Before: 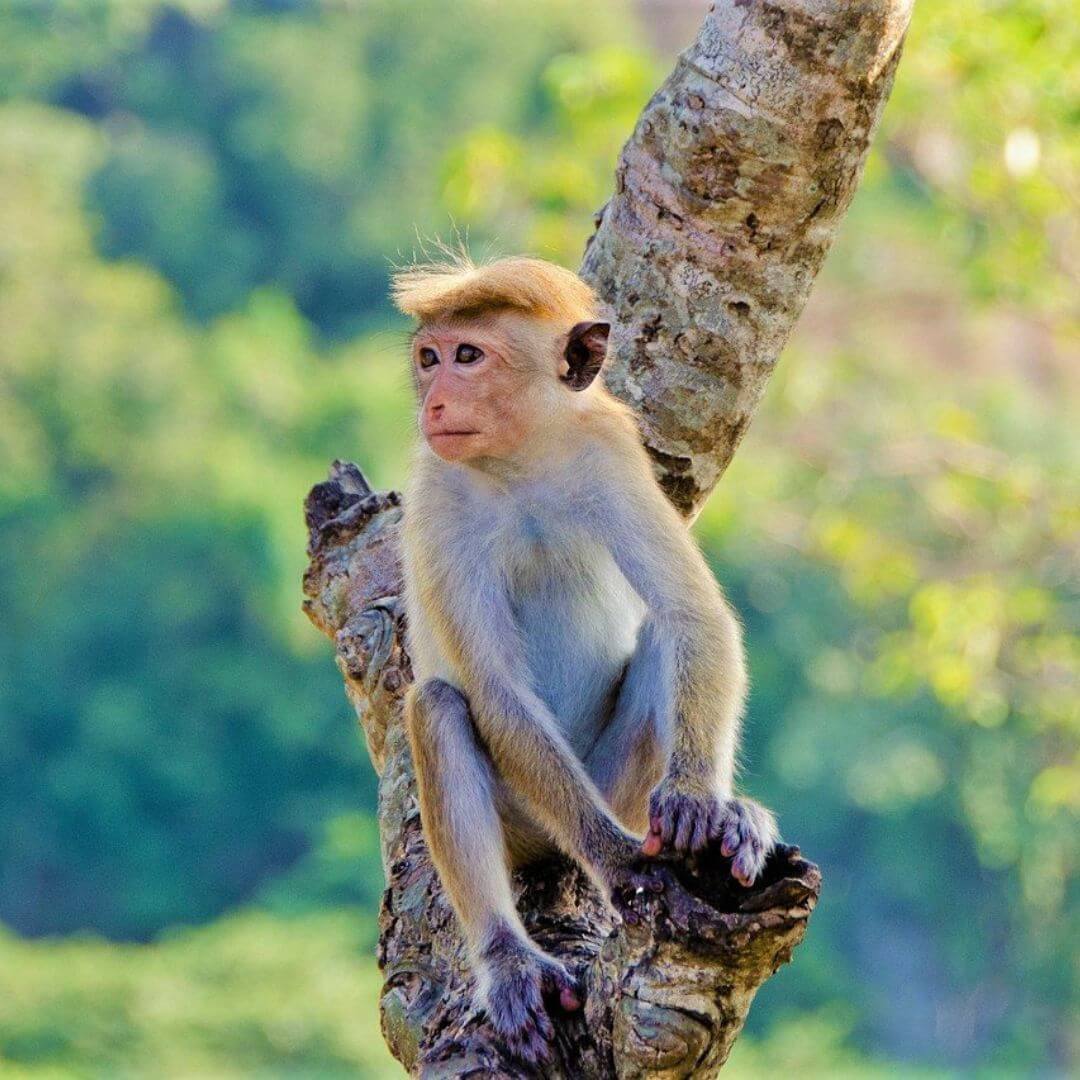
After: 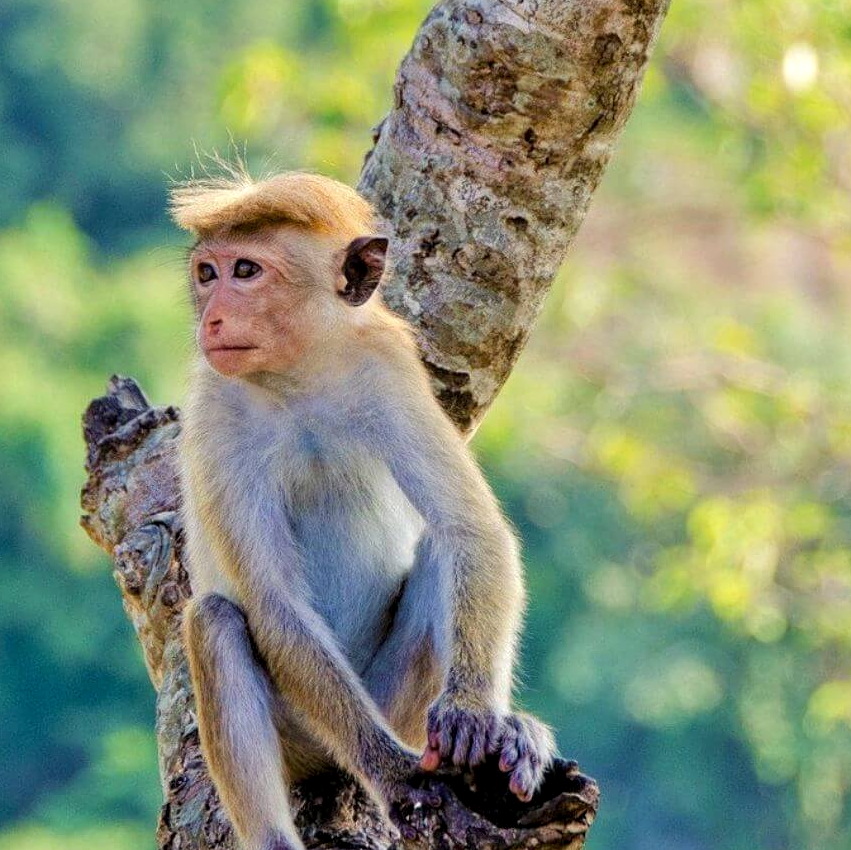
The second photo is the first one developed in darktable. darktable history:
crop and rotate: left 20.74%, top 7.912%, right 0.375%, bottom 13.378%
local contrast: on, module defaults
